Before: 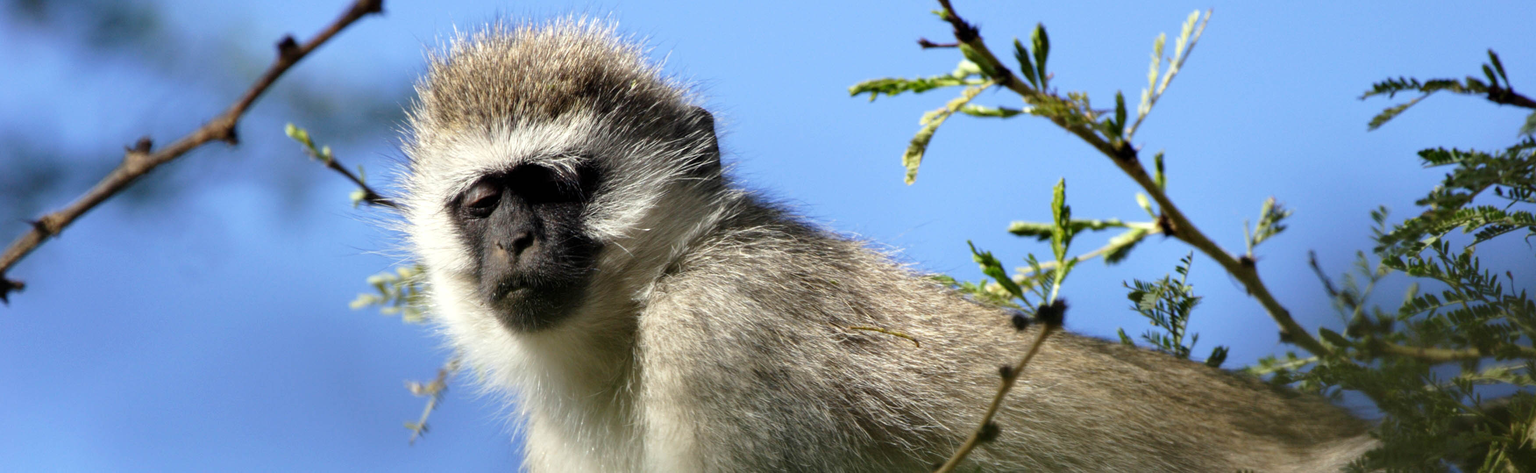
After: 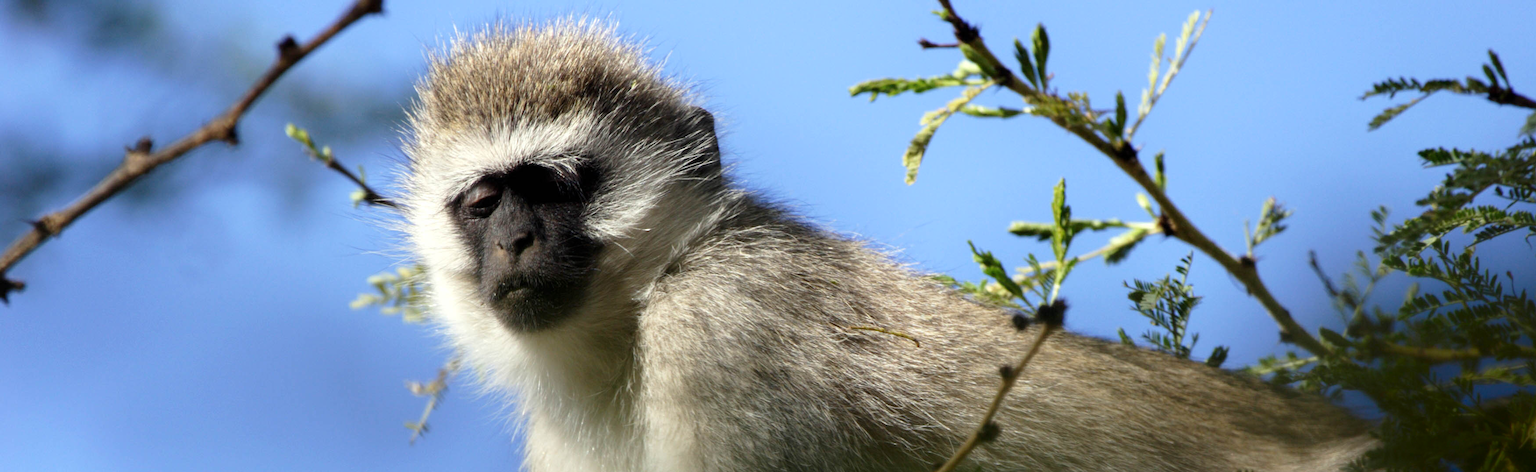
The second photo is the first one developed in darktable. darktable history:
shadows and highlights: shadows -71.13, highlights 35.77, soften with gaussian
